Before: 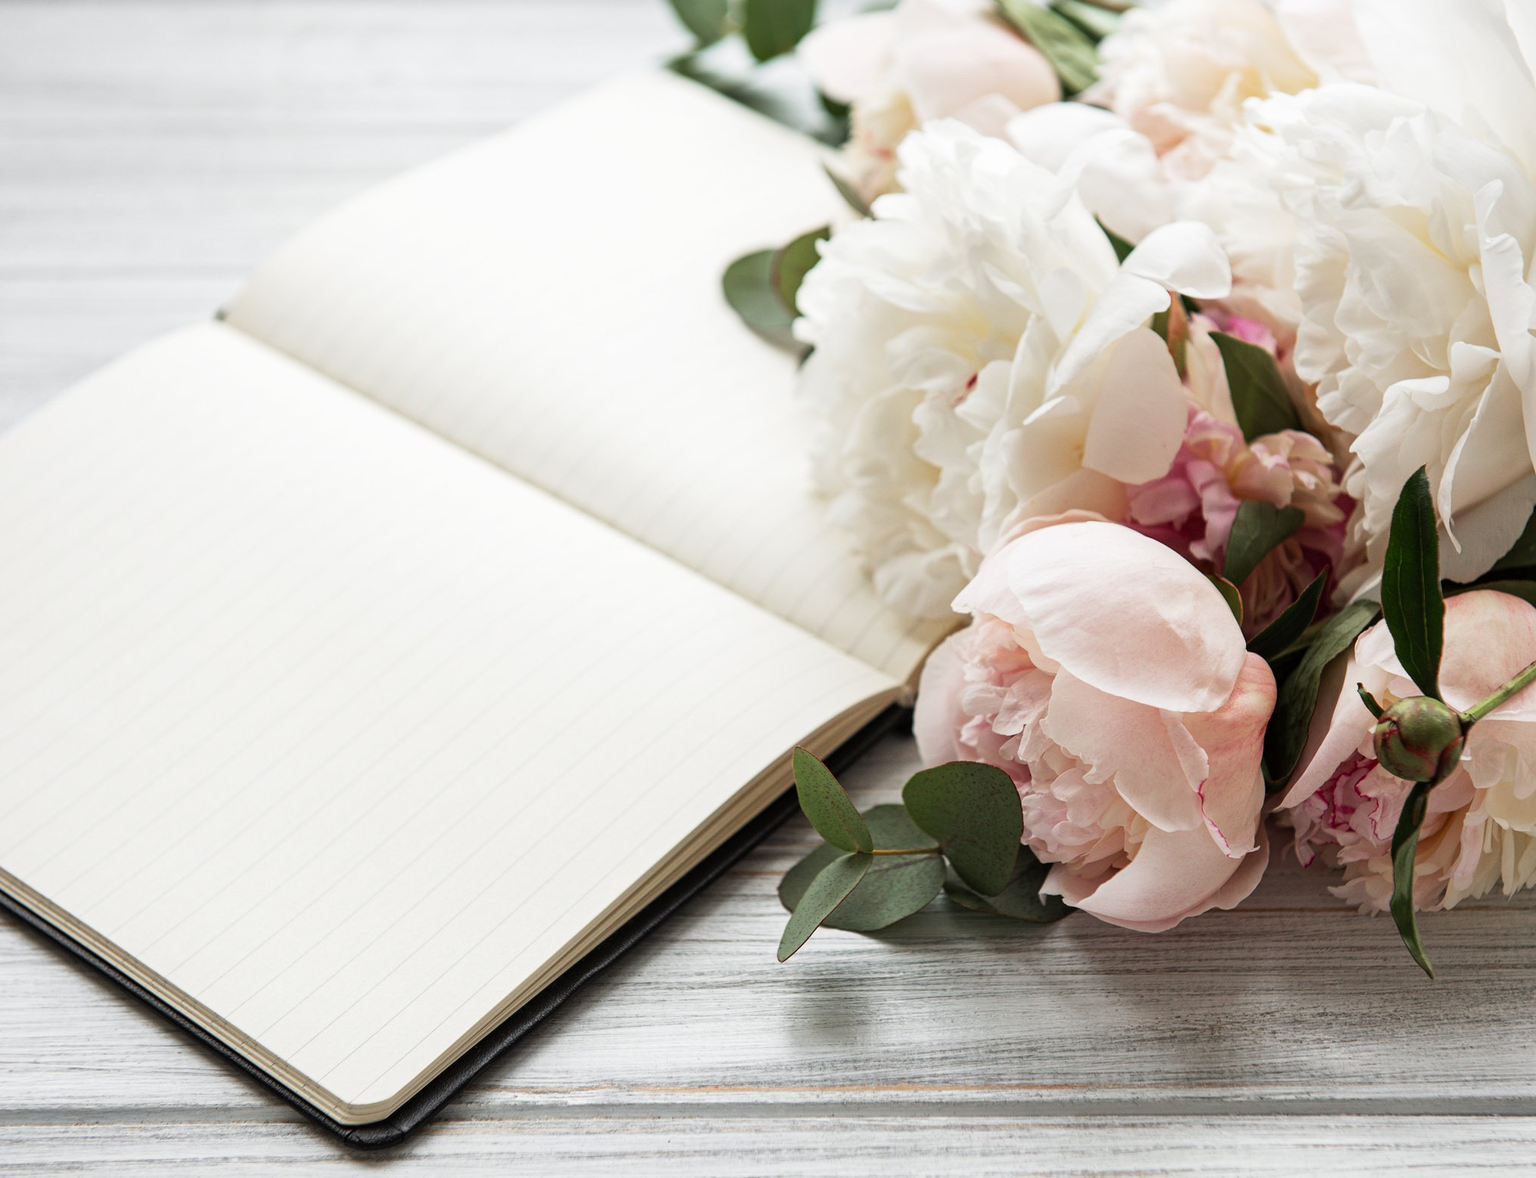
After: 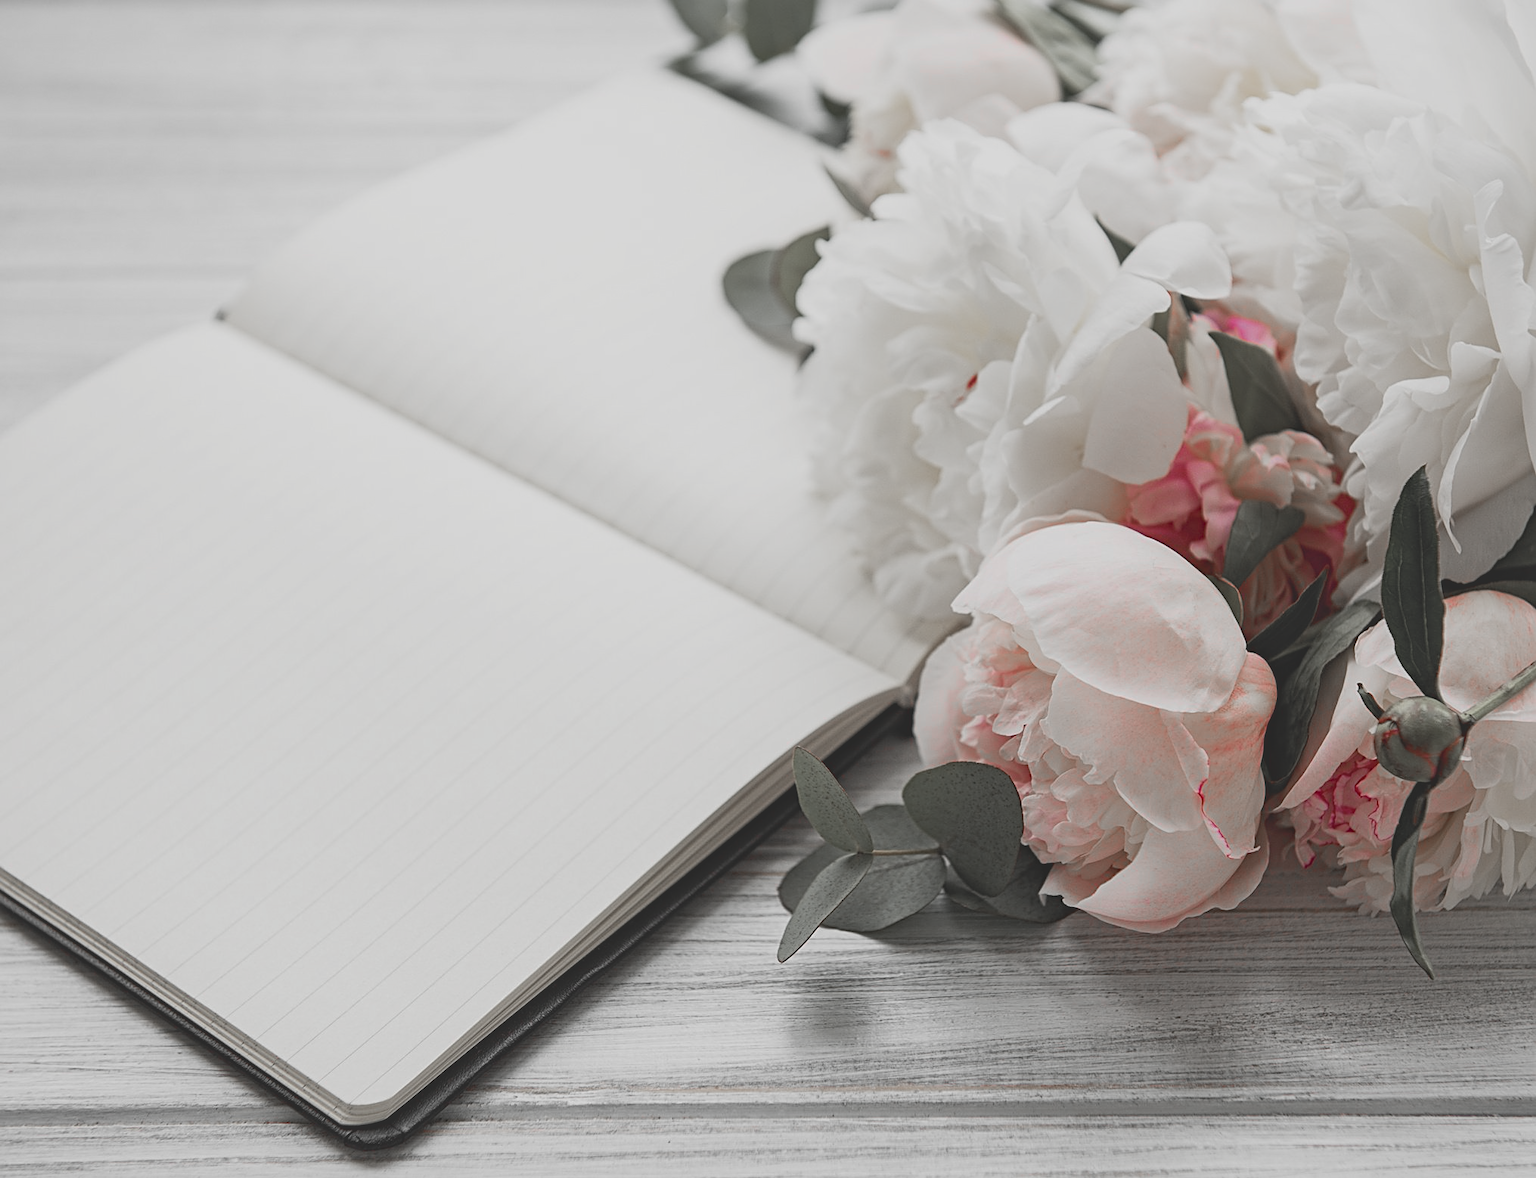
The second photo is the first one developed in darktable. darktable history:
contrast brightness saturation: contrast -0.266, saturation -0.421
shadows and highlights: shadows 42.67, highlights 6.96
haze removal: compatibility mode true, adaptive false
color zones: curves: ch1 [(0, 0.831) (0.08, 0.771) (0.157, 0.268) (0.241, 0.207) (0.562, -0.005) (0.714, -0.013) (0.876, 0.01) (1, 0.831)]
sharpen: on, module defaults
